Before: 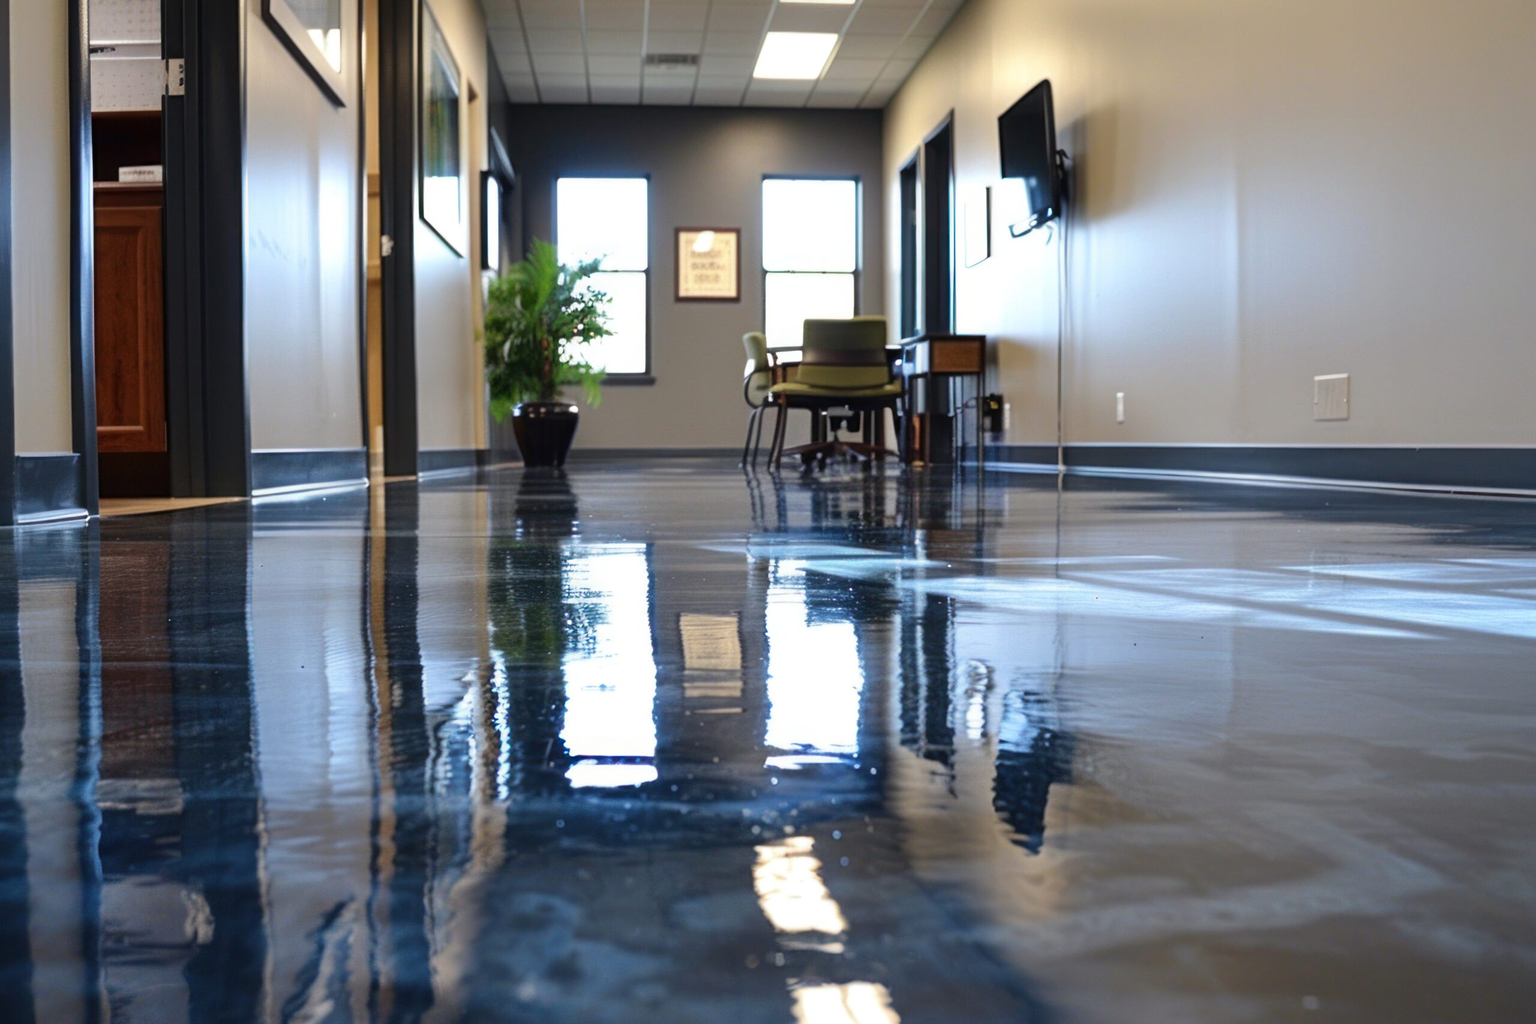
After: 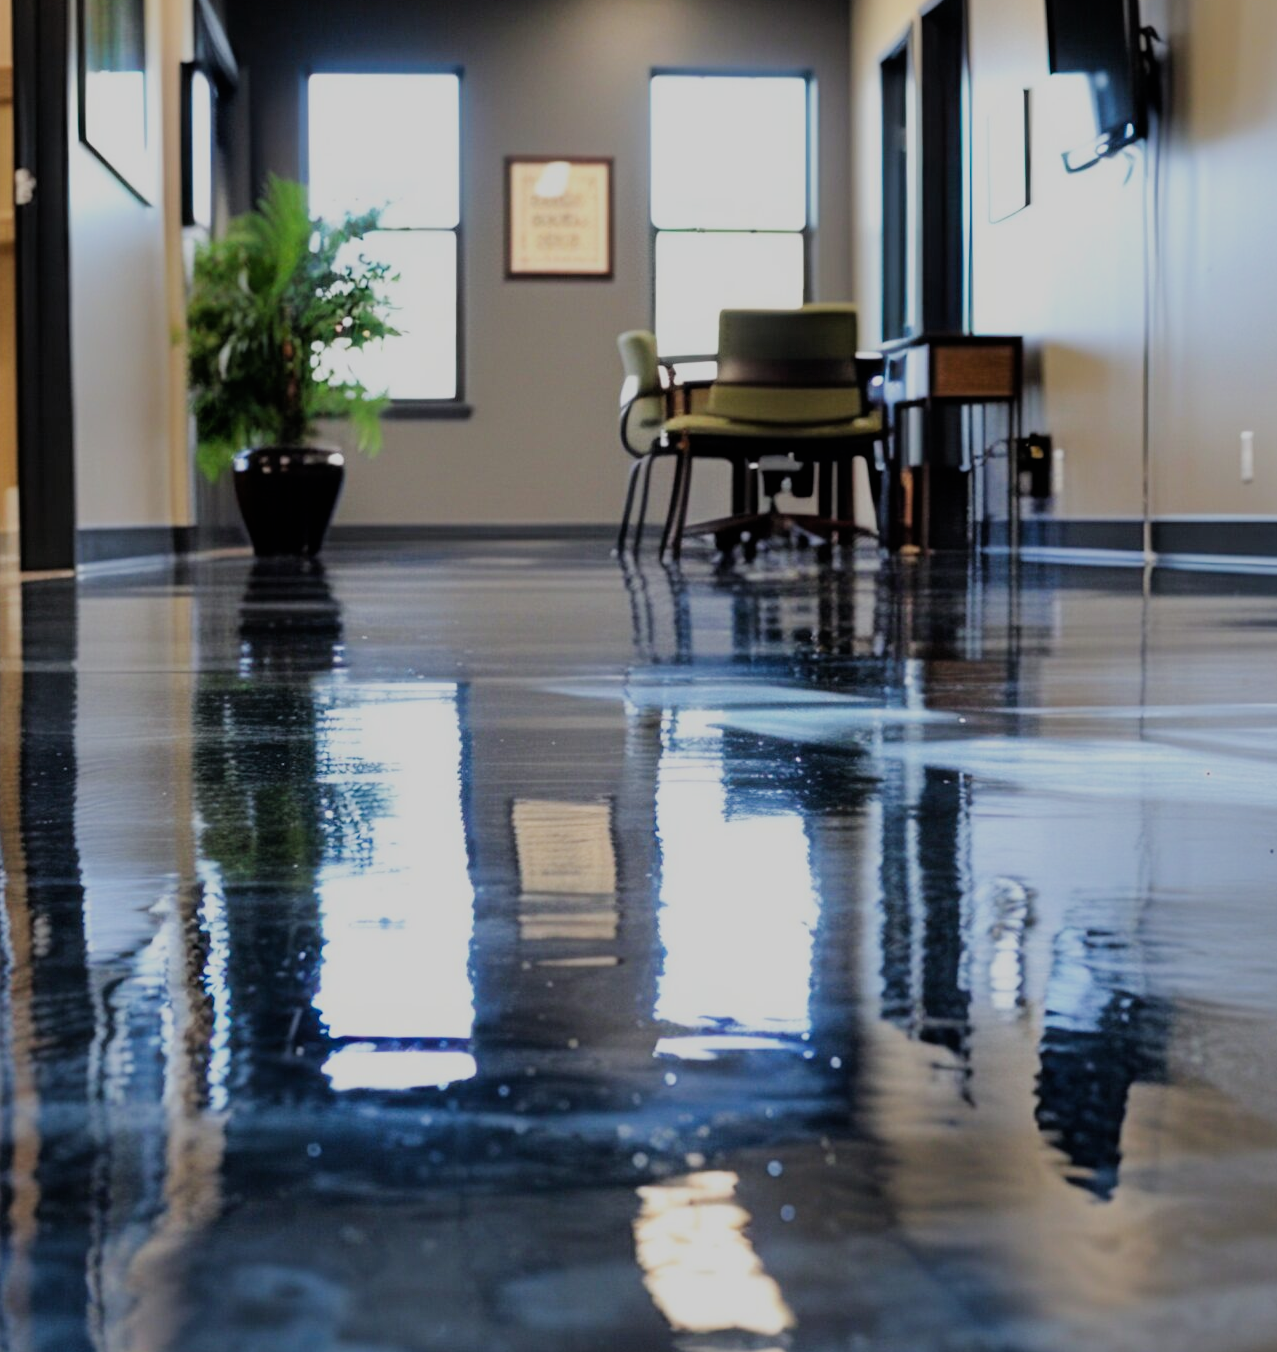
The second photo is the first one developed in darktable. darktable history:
filmic rgb: black relative exposure -6.76 EV, white relative exposure 5.86 EV, threshold 2.97 EV, hardness 2.71, enable highlight reconstruction true
crop and rotate: angle 0.013°, left 24.246%, top 13.082%, right 25.816%, bottom 7.674%
